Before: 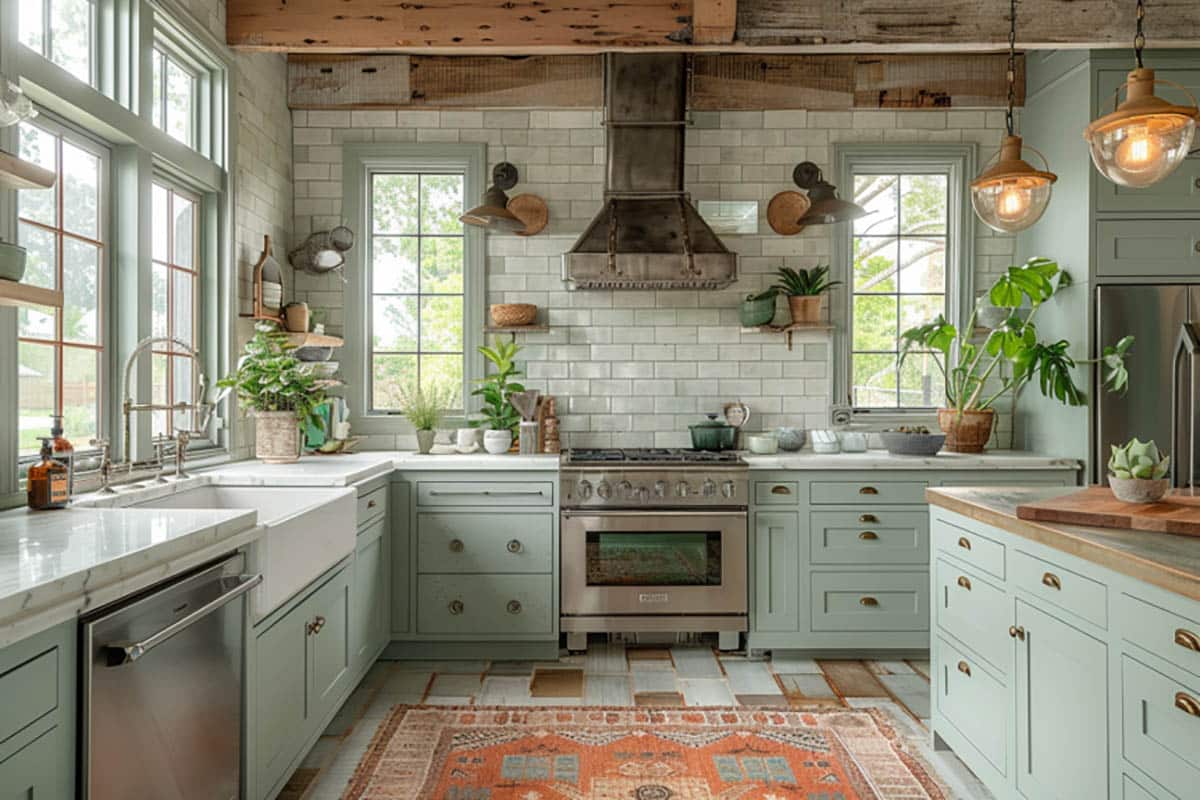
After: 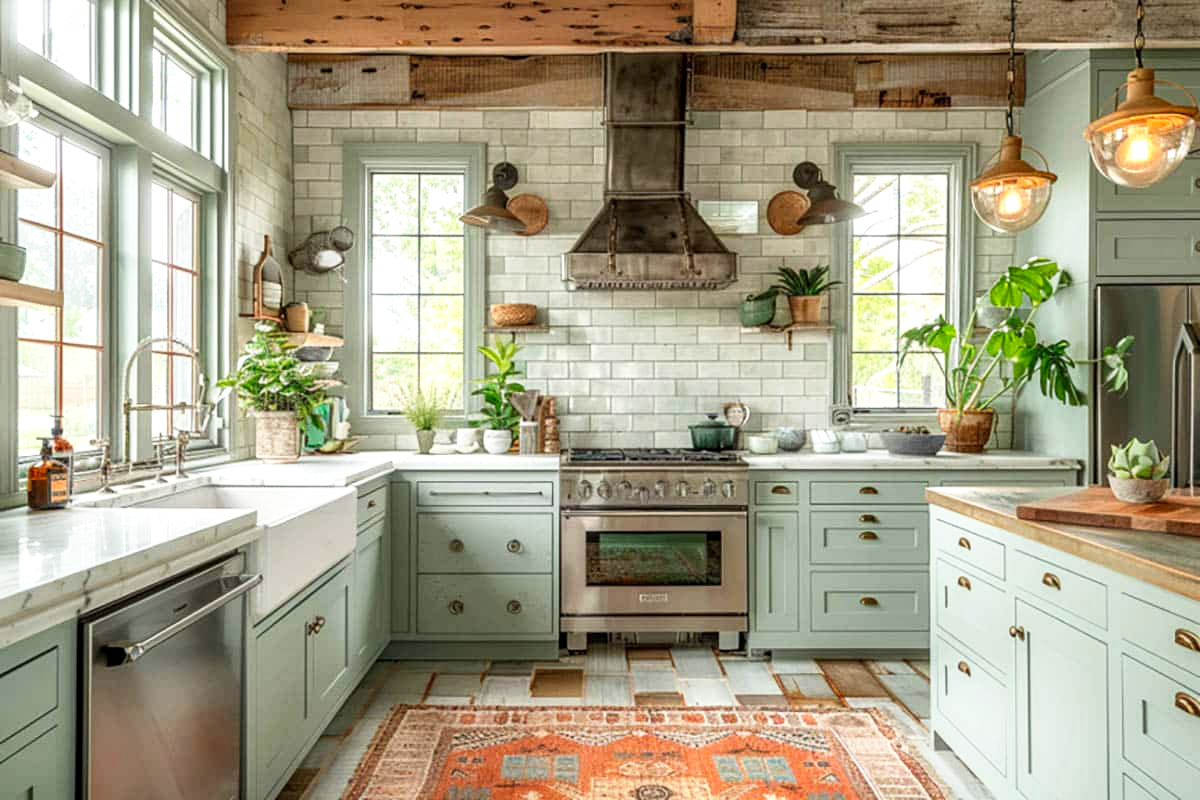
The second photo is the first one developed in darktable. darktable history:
contrast brightness saturation: contrast 0.037, saturation 0.162
base curve: curves: ch0 [(0, 0) (0.579, 0.807) (1, 1)], preserve colors none
local contrast: on, module defaults
